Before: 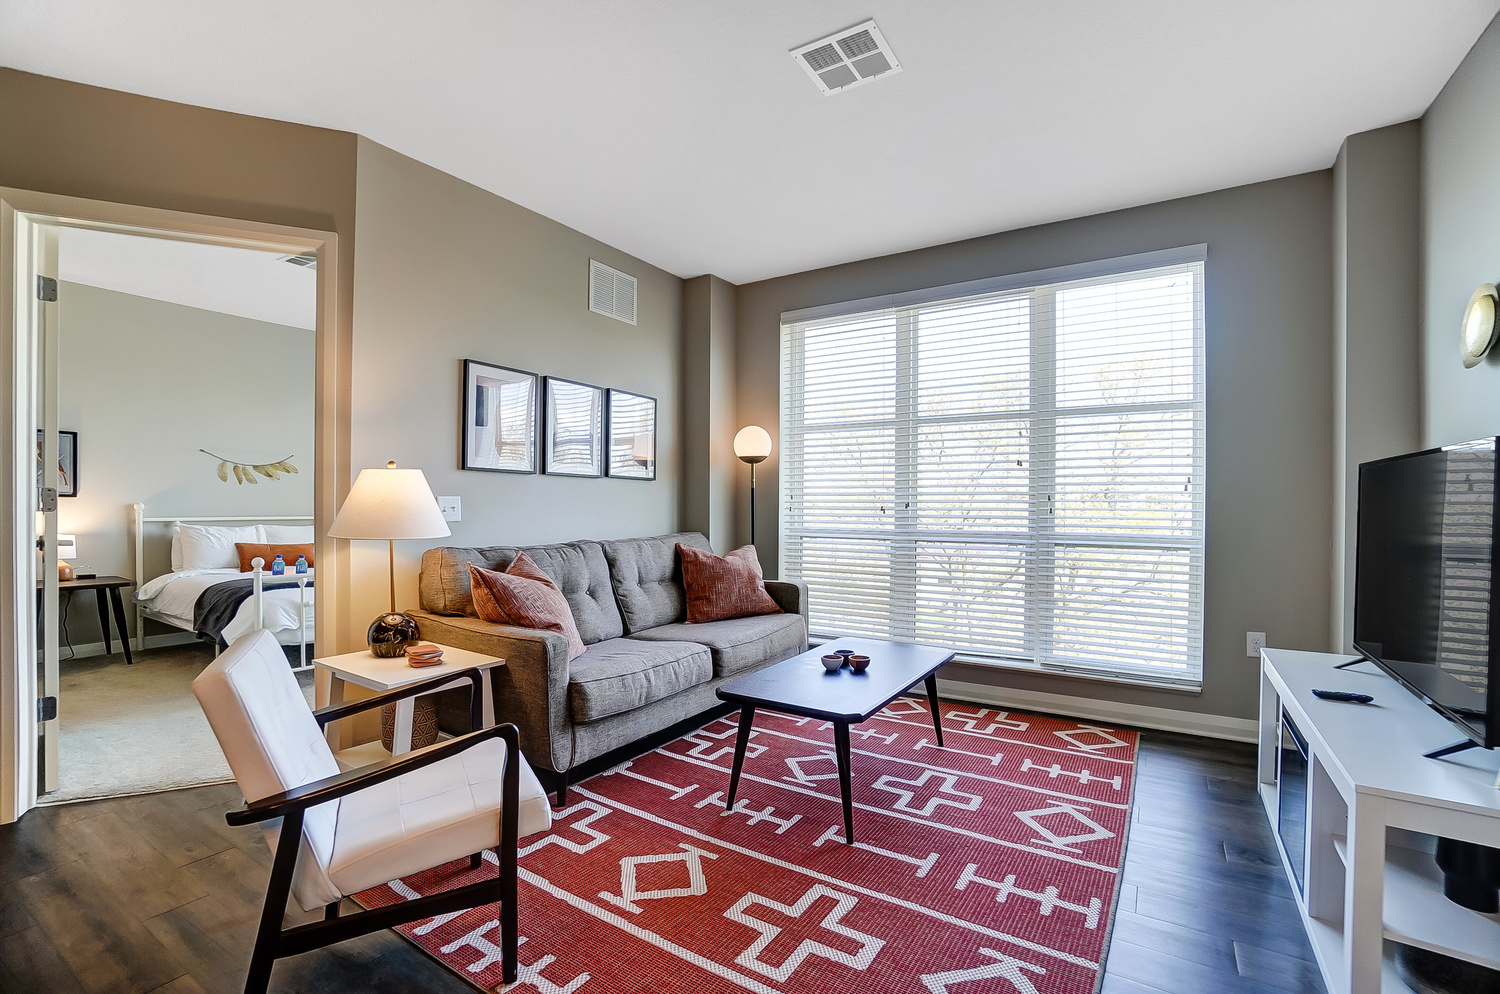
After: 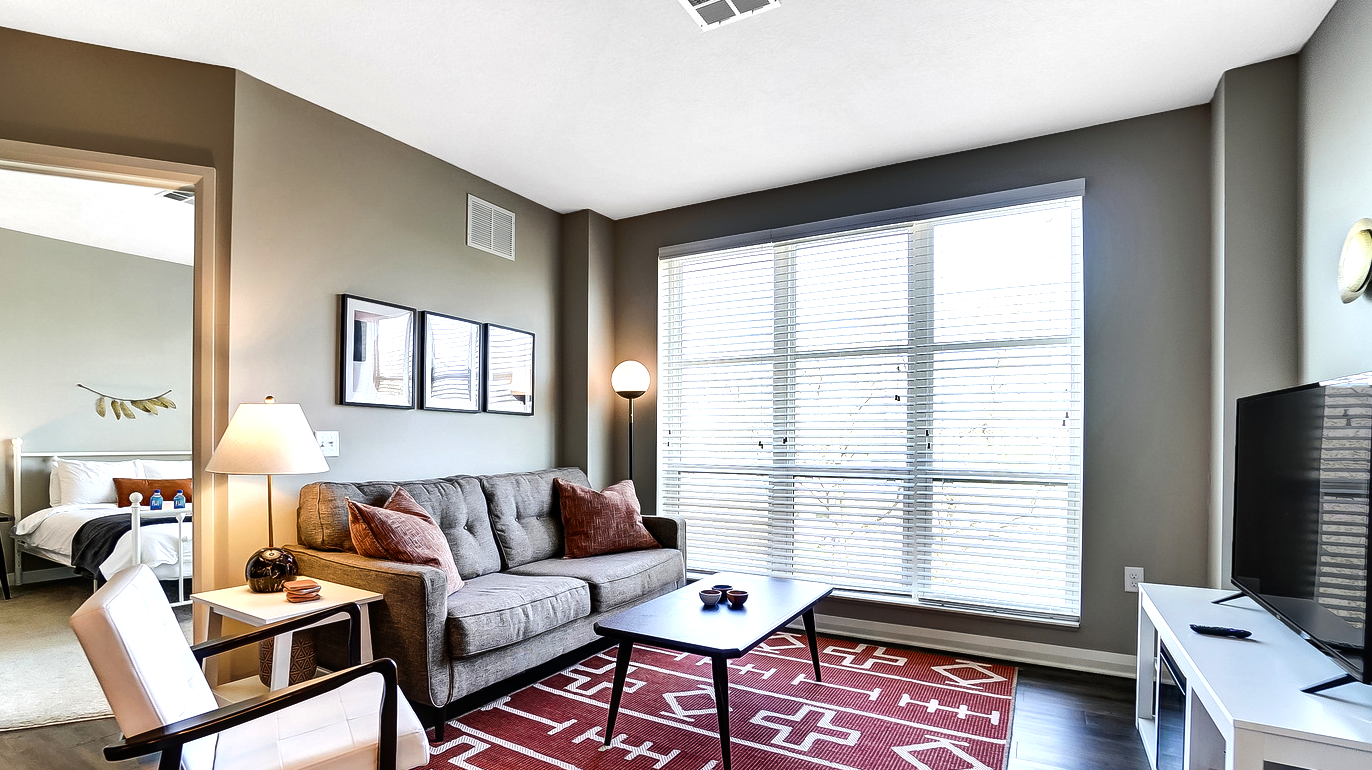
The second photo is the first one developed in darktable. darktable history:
shadows and highlights: soften with gaussian
tone equalizer: -8 EV -0.75 EV, -7 EV -0.7 EV, -6 EV -0.6 EV, -5 EV -0.4 EV, -3 EV 0.4 EV, -2 EV 0.6 EV, -1 EV 0.7 EV, +0 EV 0.75 EV, edges refinement/feathering 500, mask exposure compensation -1.57 EV, preserve details no
crop: left 8.155%, top 6.611%, bottom 15.385%
